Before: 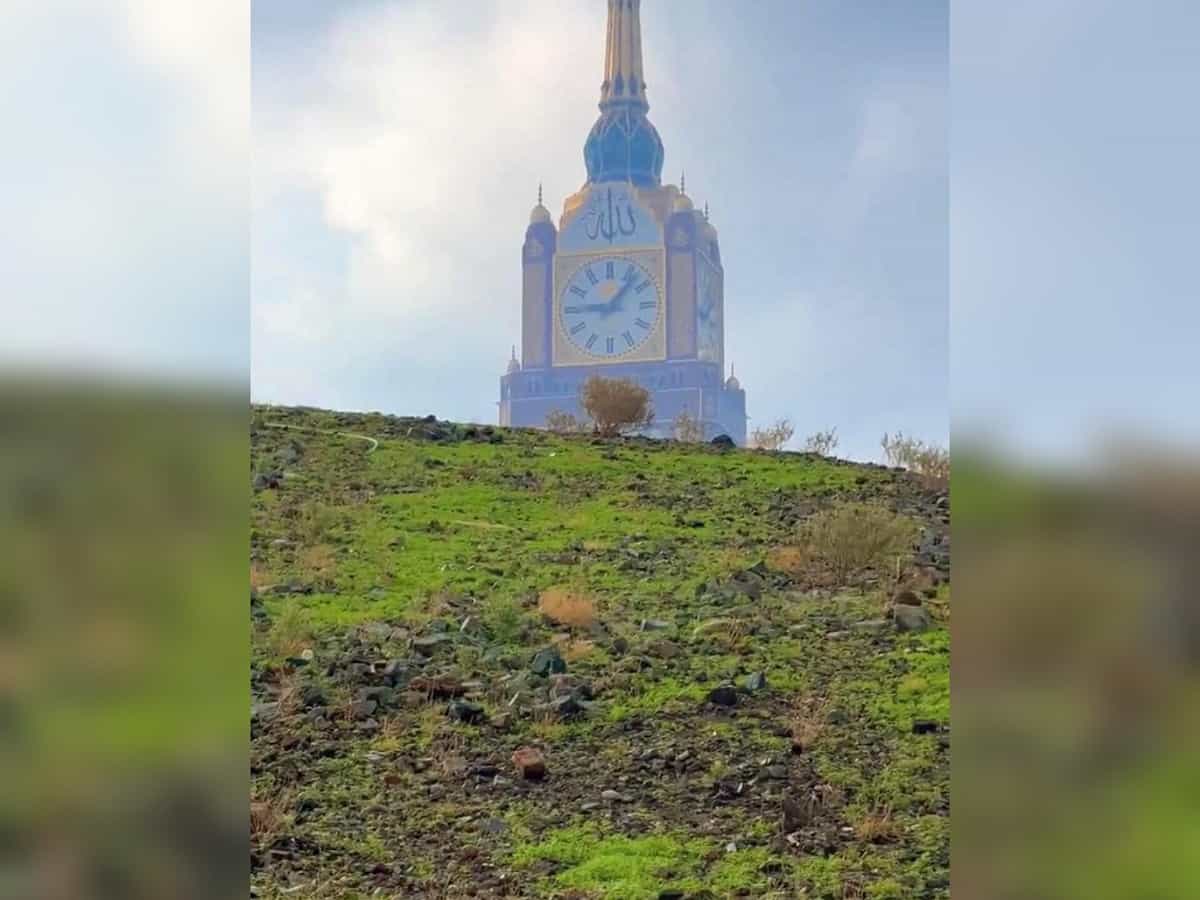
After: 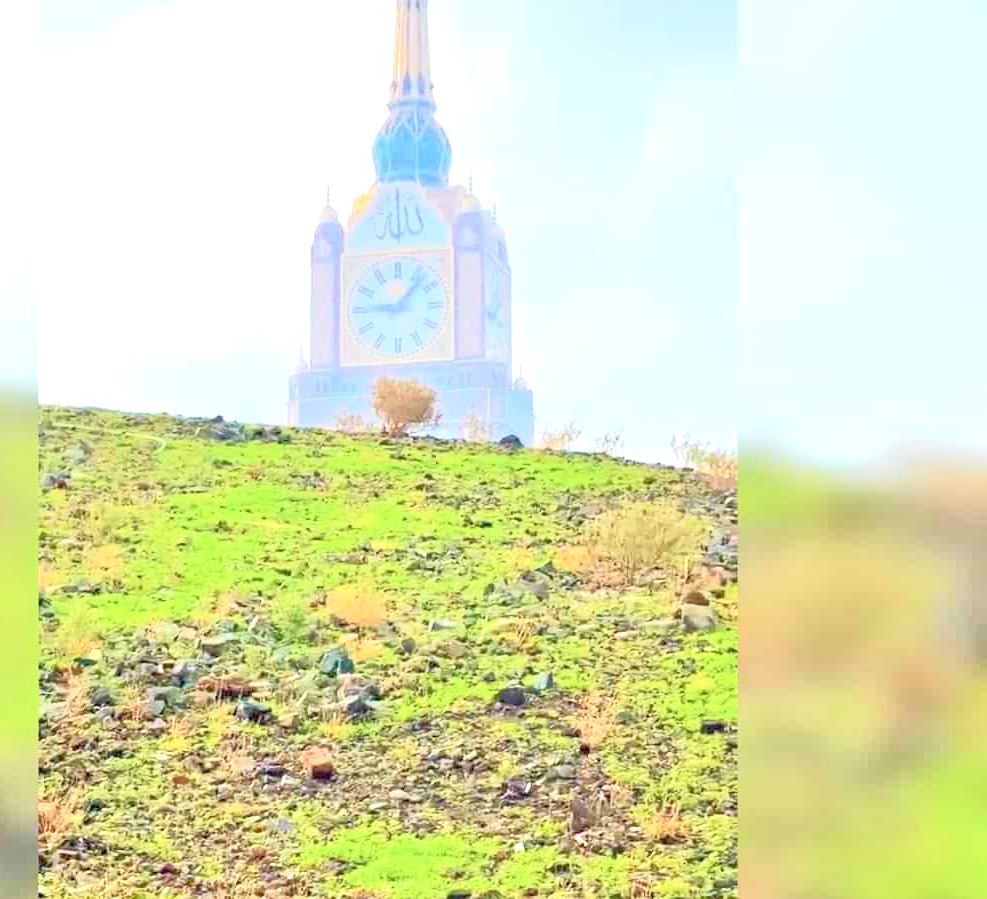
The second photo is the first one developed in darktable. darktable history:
tone curve: curves: ch0 [(0, 0.024) (0.031, 0.027) (0.113, 0.069) (0.198, 0.18) (0.304, 0.303) (0.441, 0.462) (0.557, 0.6) (0.711, 0.79) (0.812, 0.878) (0.927, 0.935) (1, 0.963)]; ch1 [(0, 0) (0.222, 0.2) (0.343, 0.325) (0.45, 0.441) (0.502, 0.501) (0.527, 0.534) (0.55, 0.561) (0.632, 0.656) (0.735, 0.754) (1, 1)]; ch2 [(0, 0) (0.249, 0.222) (0.352, 0.348) (0.424, 0.439) (0.476, 0.482) (0.499, 0.501) (0.517, 0.516) (0.532, 0.544) (0.558, 0.585) (0.596, 0.629) (0.726, 0.745) (0.82, 0.796) (0.998, 0.928)], color space Lab, independent channels, preserve colors none
exposure: black level correction 0, exposure 1.37 EV, compensate exposure bias true, compensate highlight preservation false
crop: left 17.67%, bottom 0.041%
tone equalizer: -8 EV 2 EV, -7 EV 1.98 EV, -6 EV 1.99 EV, -5 EV 1.96 EV, -4 EV 1.98 EV, -3 EV 1.48 EV, -2 EV 0.981 EV, -1 EV 0.477 EV, mask exposure compensation -0.507 EV
